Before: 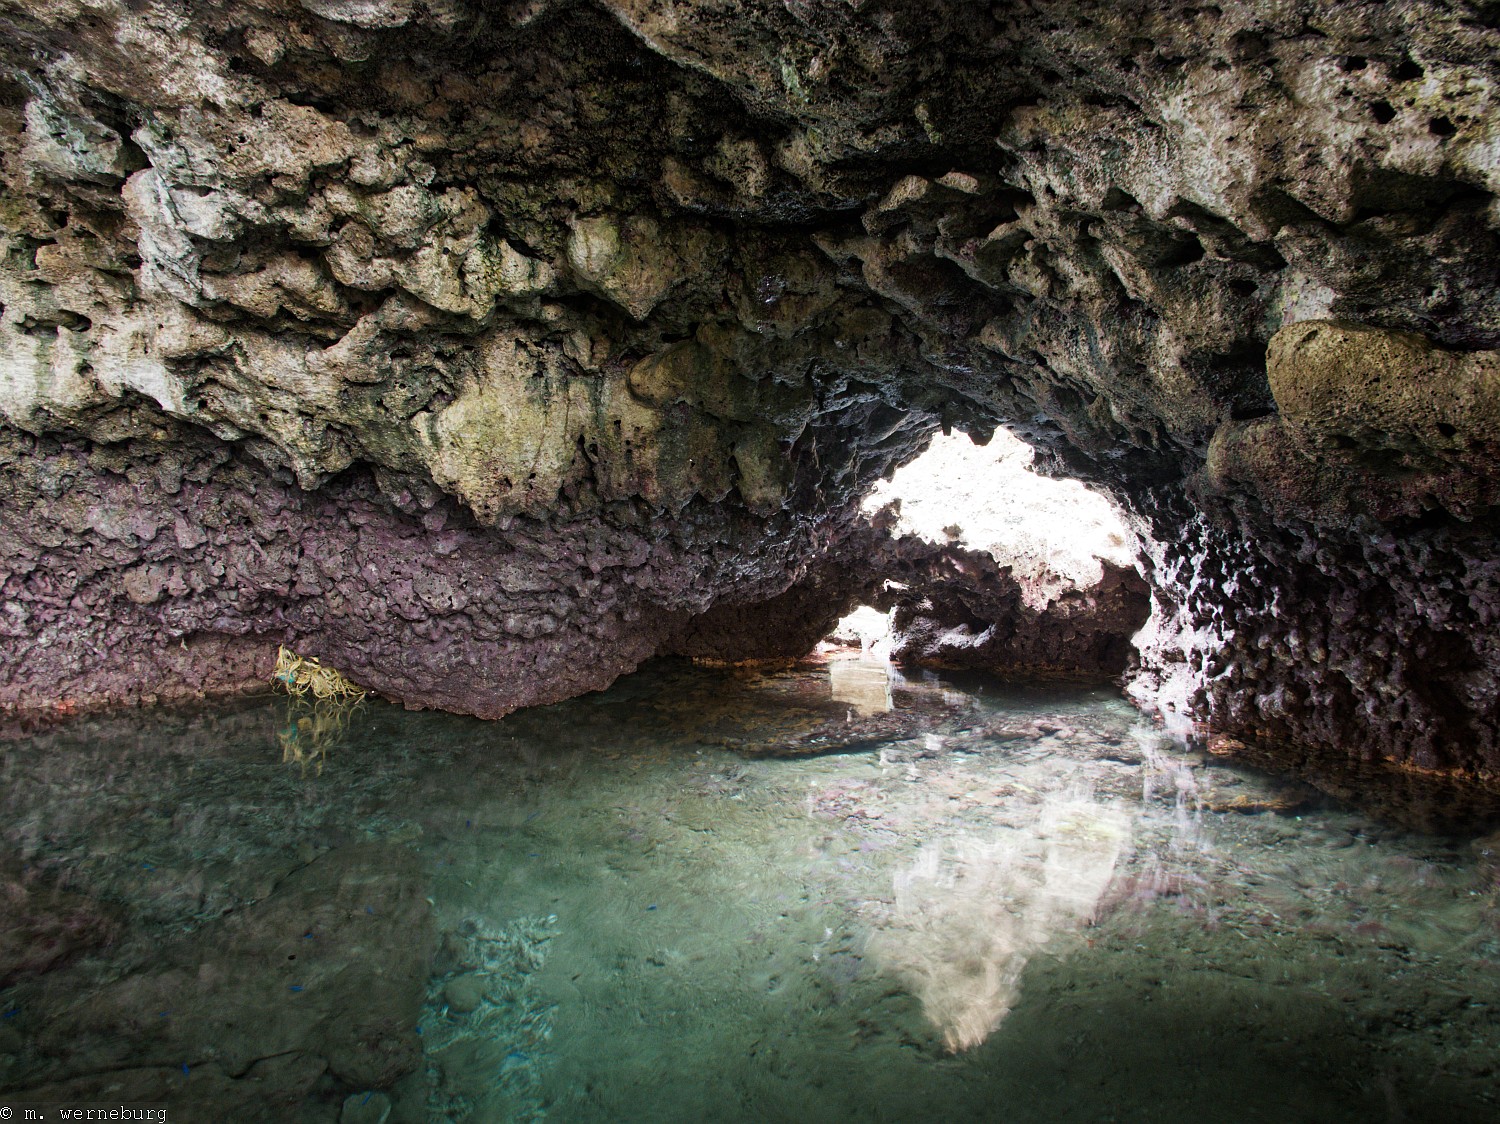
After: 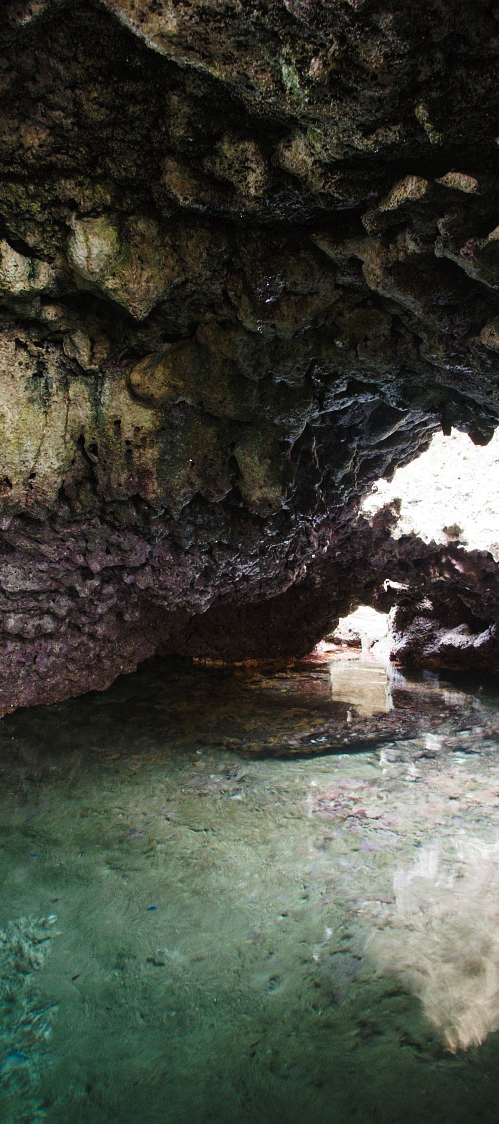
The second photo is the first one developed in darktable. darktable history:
crop: left 33.36%, right 33.36%
tone curve: curves: ch0 [(0, 0) (0.003, 0.019) (0.011, 0.022) (0.025, 0.027) (0.044, 0.037) (0.069, 0.049) (0.1, 0.066) (0.136, 0.091) (0.177, 0.125) (0.224, 0.159) (0.277, 0.206) (0.335, 0.266) (0.399, 0.332) (0.468, 0.411) (0.543, 0.492) (0.623, 0.577) (0.709, 0.668) (0.801, 0.767) (0.898, 0.869) (1, 1)], preserve colors none
